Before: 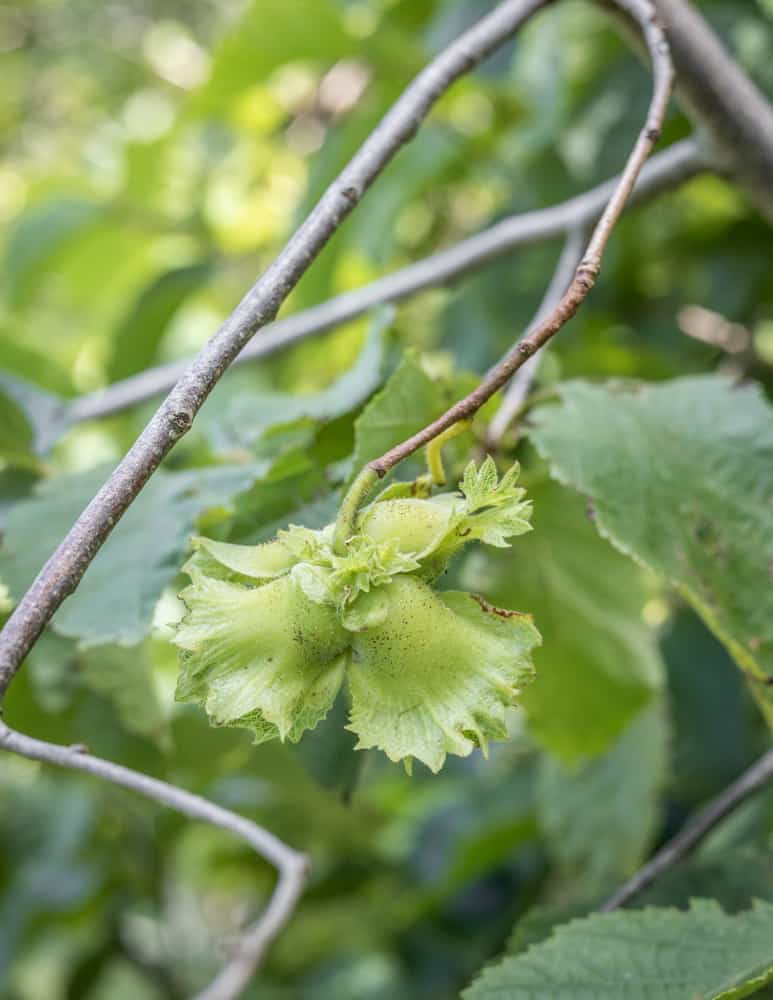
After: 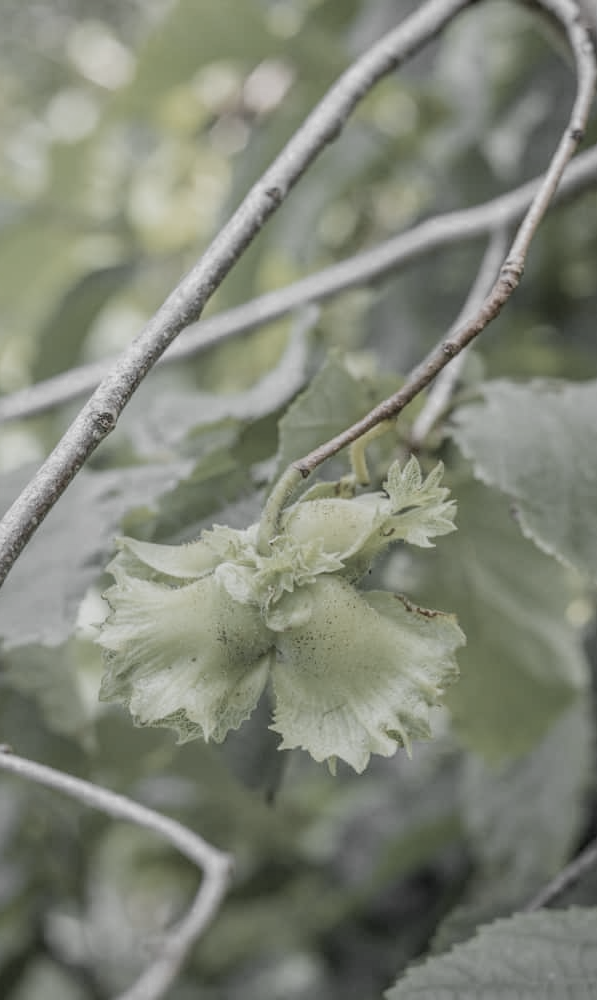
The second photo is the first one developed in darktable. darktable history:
filmic rgb: black relative exposure -16 EV, white relative exposure 4.03 EV, target black luminance 0%, hardness 7.54, latitude 72.24%, contrast 0.901, highlights saturation mix 10.67%, shadows ↔ highlights balance -0.371%
crop: left 9.855%, right 12.846%
color zones: curves: ch0 [(0, 0.613) (0.01, 0.613) (0.245, 0.448) (0.498, 0.529) (0.642, 0.665) (0.879, 0.777) (0.99, 0.613)]; ch1 [(0, 0.035) (0.121, 0.189) (0.259, 0.197) (0.415, 0.061) (0.589, 0.022) (0.732, 0.022) (0.857, 0.026) (0.991, 0.053)]
